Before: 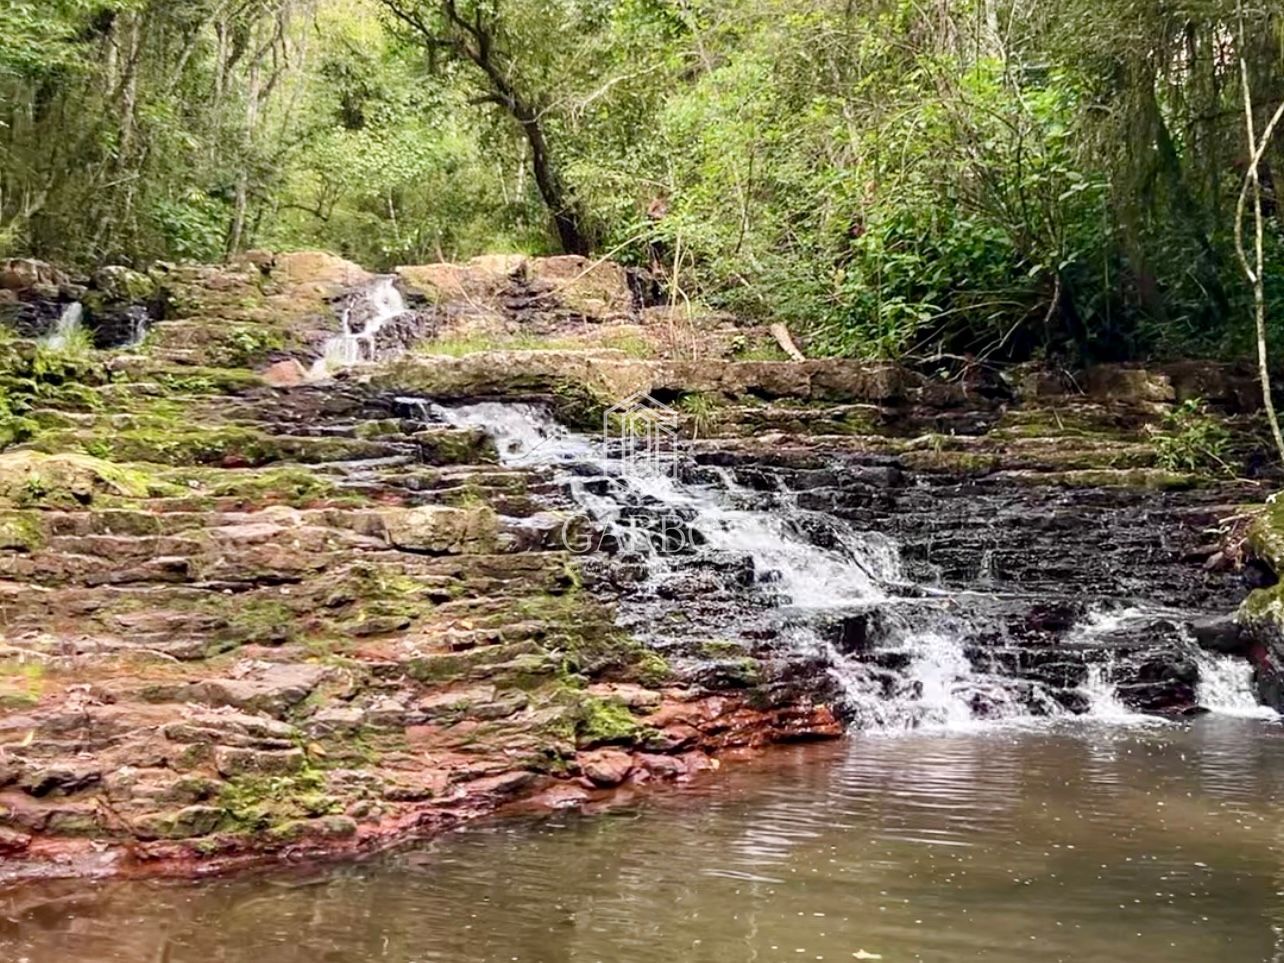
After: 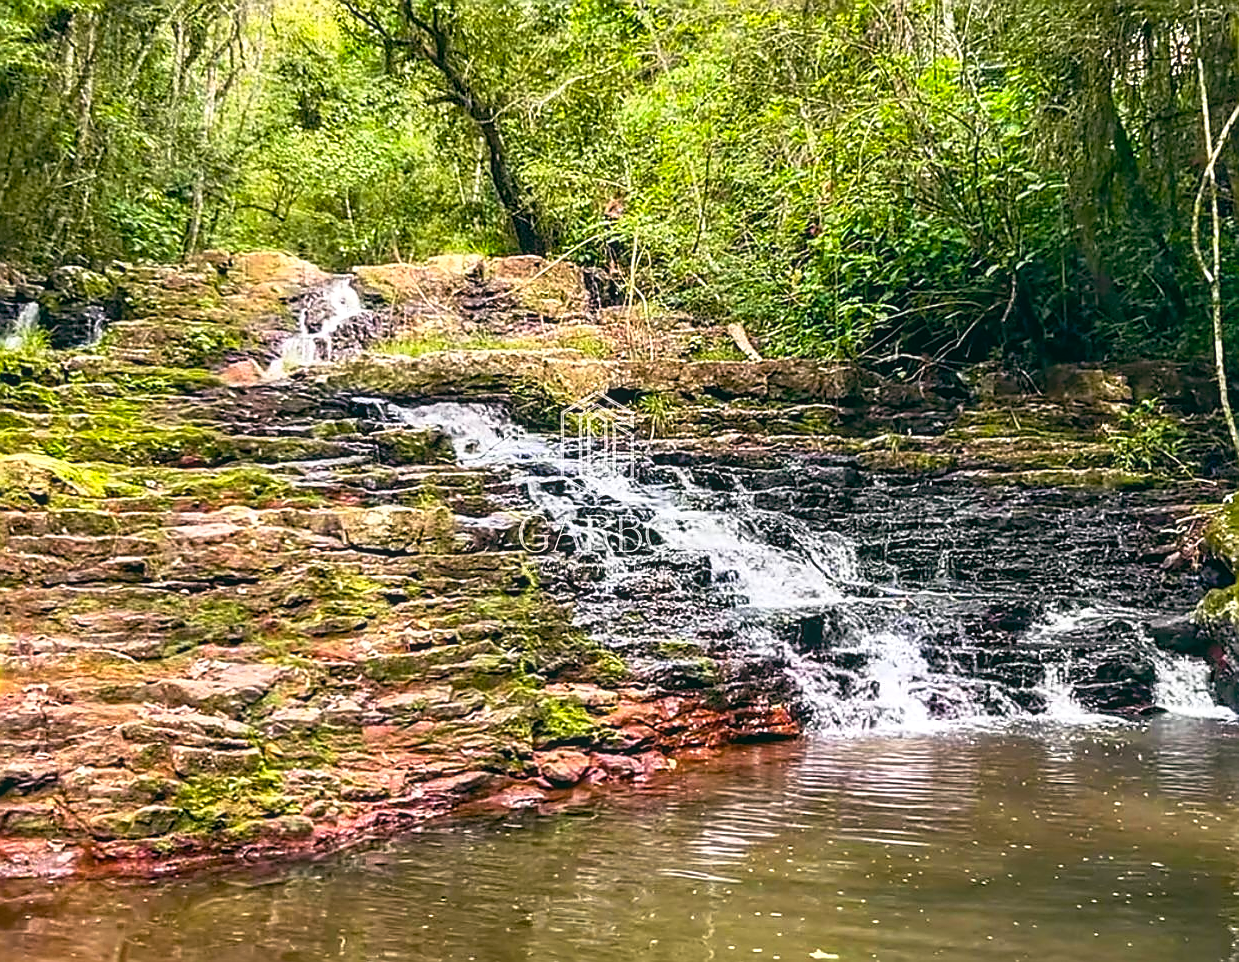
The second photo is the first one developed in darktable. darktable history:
crop and rotate: left 3.444%
shadows and highlights: shadows 0.575, highlights 39.6, highlights color adjustment 55.29%
color balance rgb: global offset › luminance -0.349%, global offset › chroma 0.118%, global offset › hue 162.26°, linear chroma grading › global chroma 0.65%, perceptual saturation grading › global saturation 31.015%, global vibrance 25.171%
exposure: black level correction -0.007, exposure 0.066 EV, compensate highlight preservation false
tone curve: curves: ch0 [(0, 0.024) (0.119, 0.146) (0.474, 0.464) (0.718, 0.721) (0.817, 0.839) (1, 0.998)]; ch1 [(0, 0) (0.377, 0.416) (0.439, 0.451) (0.477, 0.477) (0.501, 0.503) (0.538, 0.544) (0.58, 0.602) (0.664, 0.676) (0.783, 0.804) (1, 1)]; ch2 [(0, 0) (0.38, 0.405) (0.463, 0.456) (0.498, 0.497) (0.524, 0.535) (0.578, 0.576) (0.648, 0.665) (1, 1)], preserve colors none
local contrast: on, module defaults
sharpen: radius 1.424, amount 1.251, threshold 0.655
